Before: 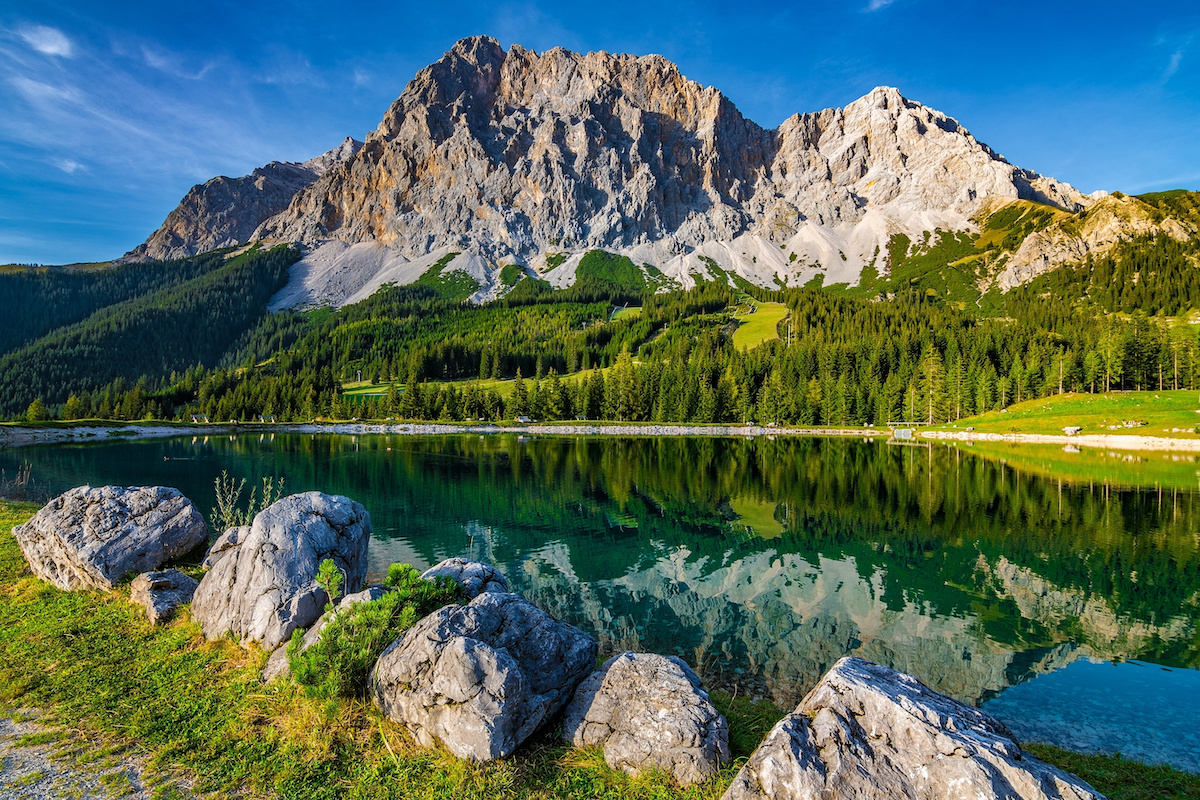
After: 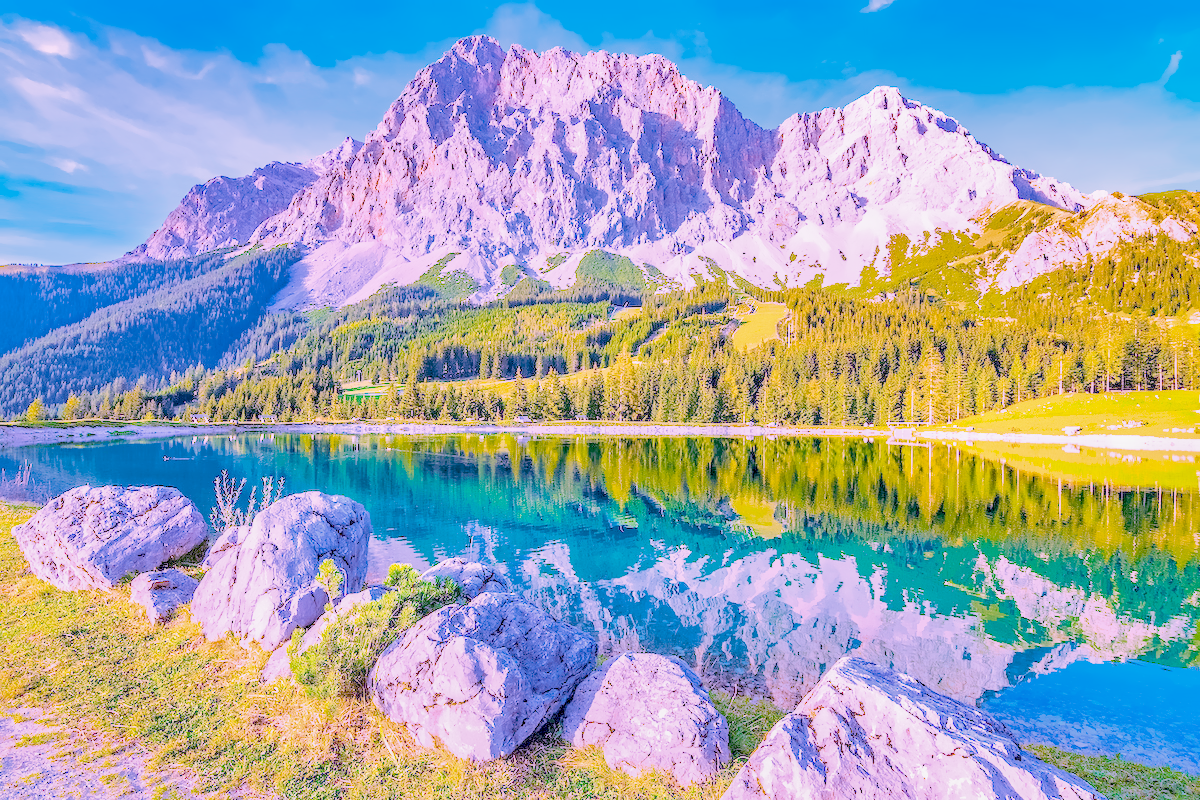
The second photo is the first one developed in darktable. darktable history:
raw chromatic aberrations: on, module defaults
color balance rgb: perceptual saturation grading › global saturation 25%, global vibrance 20%
highlight reconstruction: method reconstruct color, iterations 1, diameter of reconstruction 64 px
hot pixels: on, module defaults
lens correction: scale 1.01, crop 1, focal 85, aperture 2.8, distance 2.07, camera "Canon EOS RP", lens "Canon RF 85mm F2 MACRO IS STM"
tone equalizer "mask blending: all purposes": on, module defaults
exposure: black level correction 0.001, exposure 1.129 EV, compensate exposure bias true, compensate highlight preservation false
denoise (profiled): patch size 2, preserve shadows 1.05, bias correction -0.266, scattering 0.232, a [-1, 0, 0], b [0, 0, 0], compensate highlight preservation false
raw denoise: x [[0, 0.25, 0.5, 0.75, 1] ×4]
haze removal: compatibility mode true, adaptive false
white balance: red 1.486, blue 2.207
filmic rgb: black relative exposure -16 EV, white relative exposure 4.97 EV, hardness 6.25
shadows and highlights: on, module defaults
local contrast: highlights 25%, detail 130%
